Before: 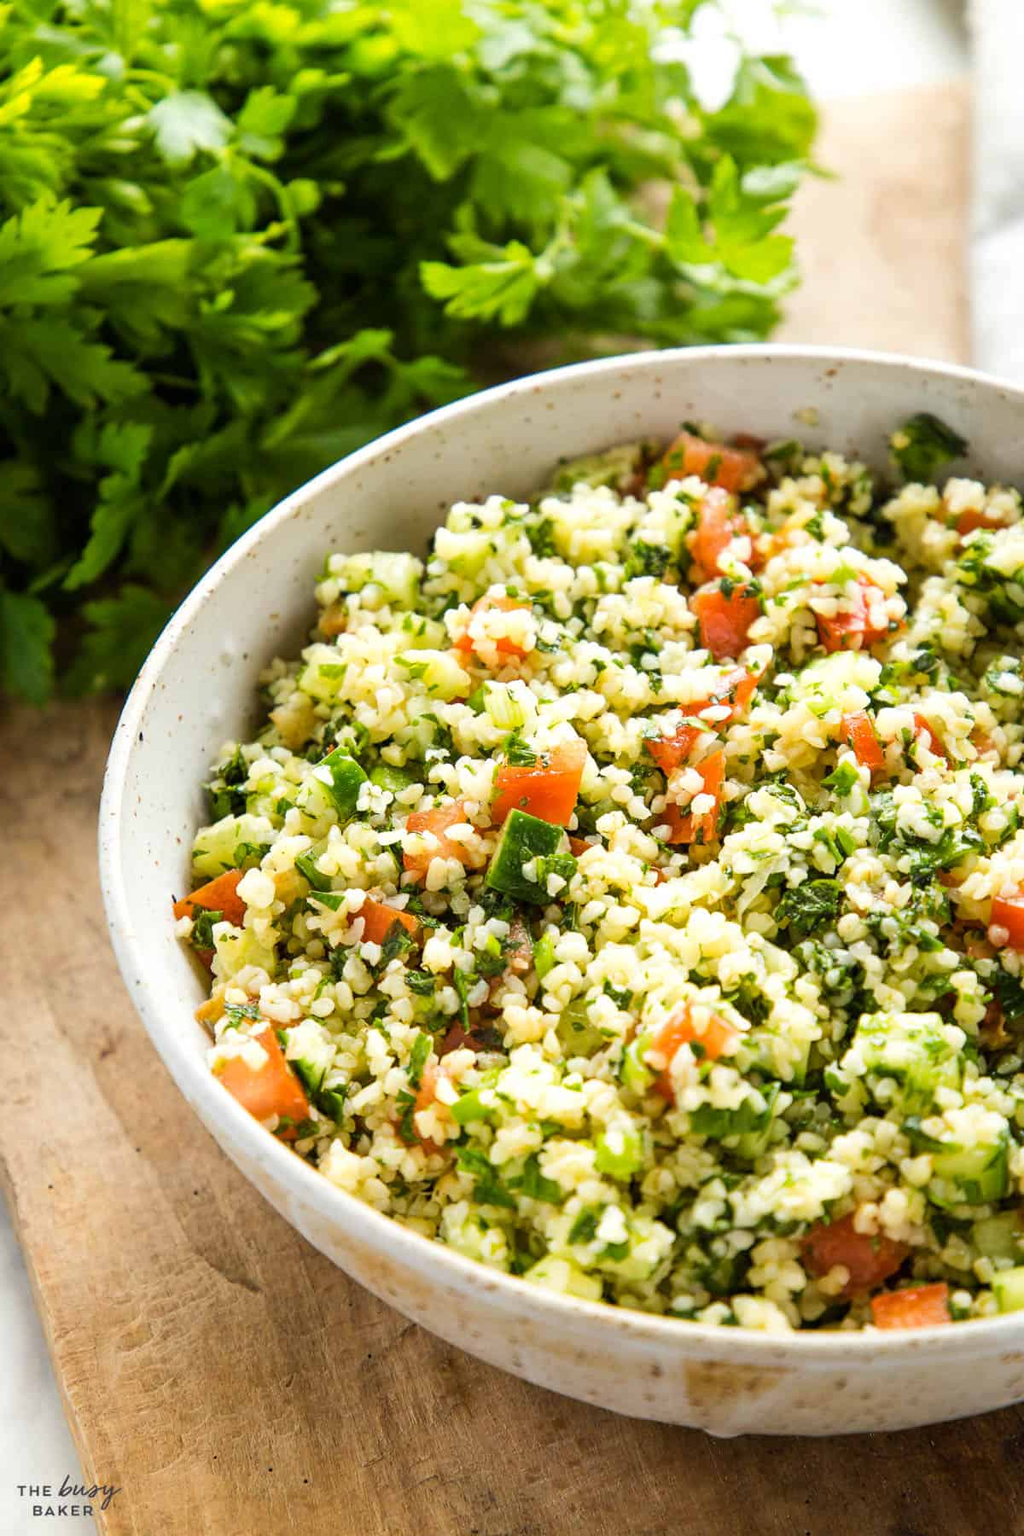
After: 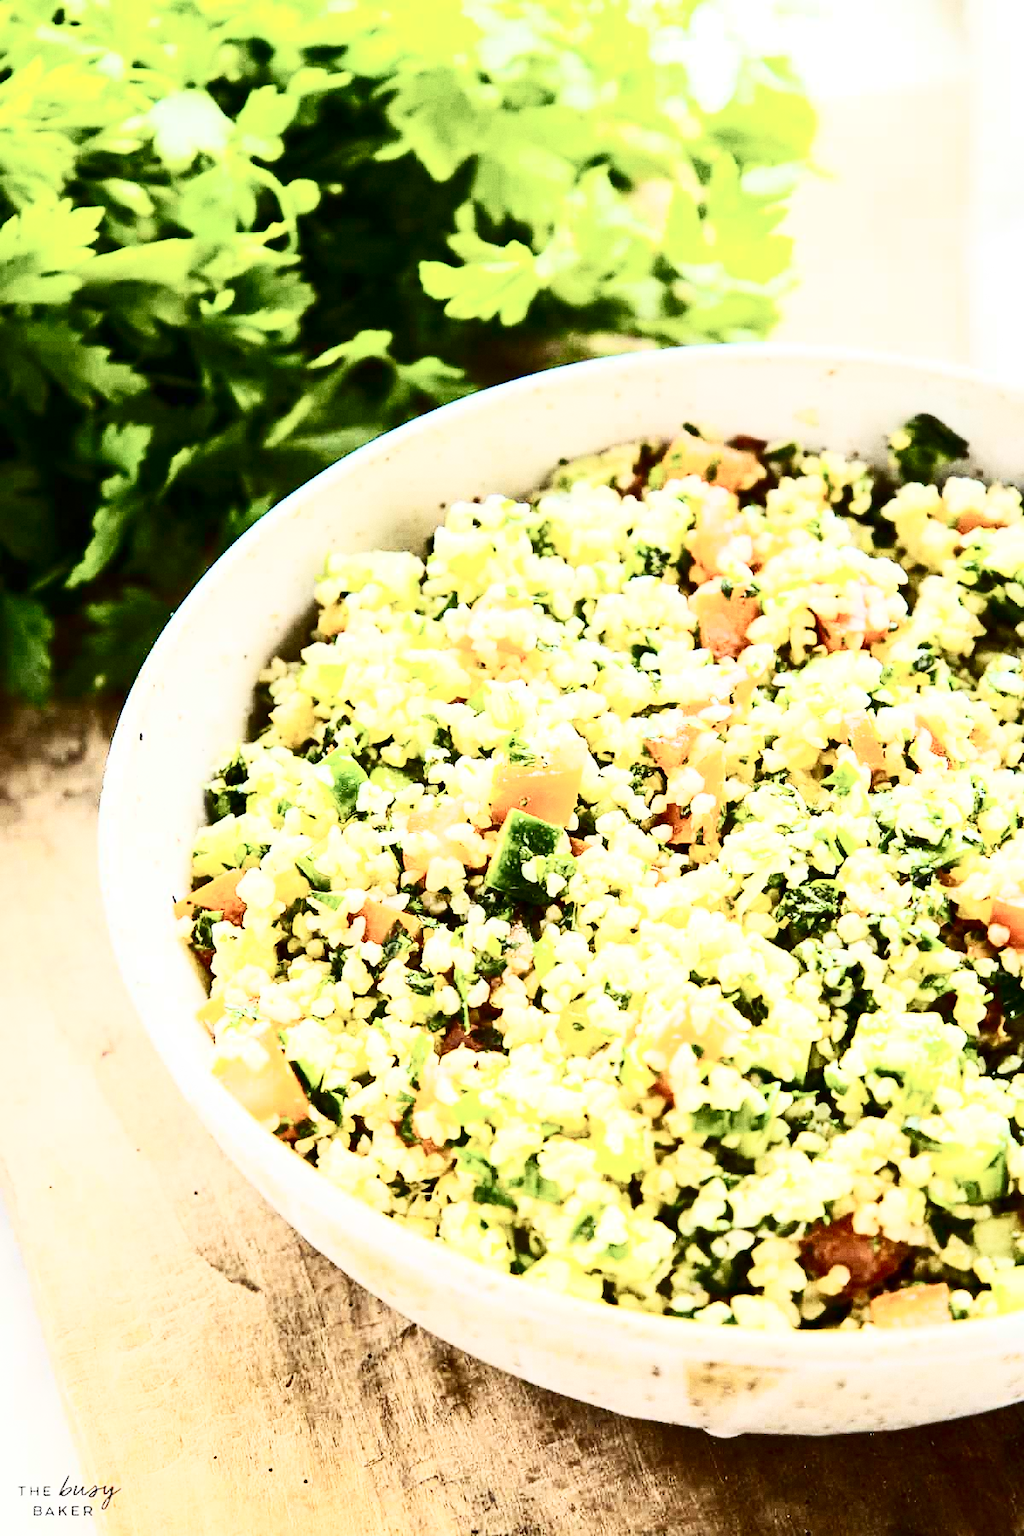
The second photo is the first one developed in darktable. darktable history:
grain: coarseness 0.09 ISO
contrast brightness saturation: contrast 0.93, brightness 0.2
base curve: curves: ch0 [(0, 0) (0.158, 0.273) (0.879, 0.895) (1, 1)], preserve colors none
